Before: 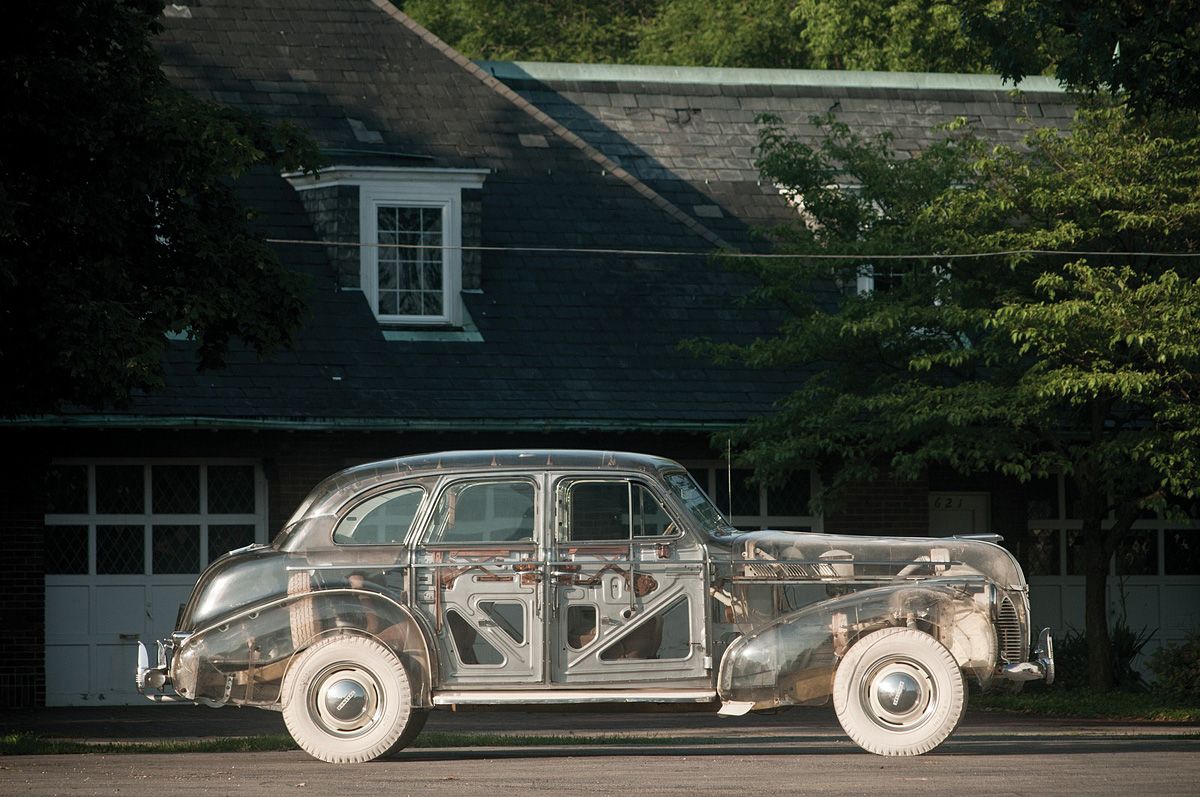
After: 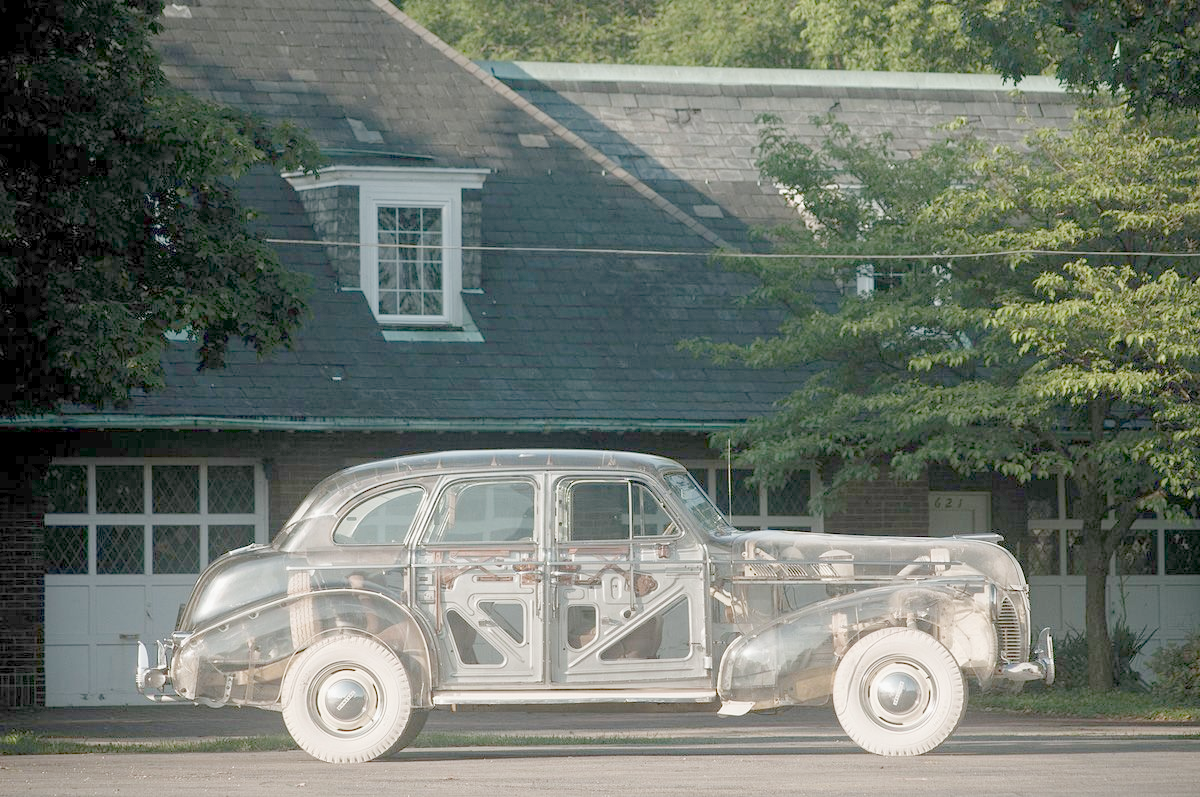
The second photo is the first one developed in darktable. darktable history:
exposure: exposure -0.064 EV
